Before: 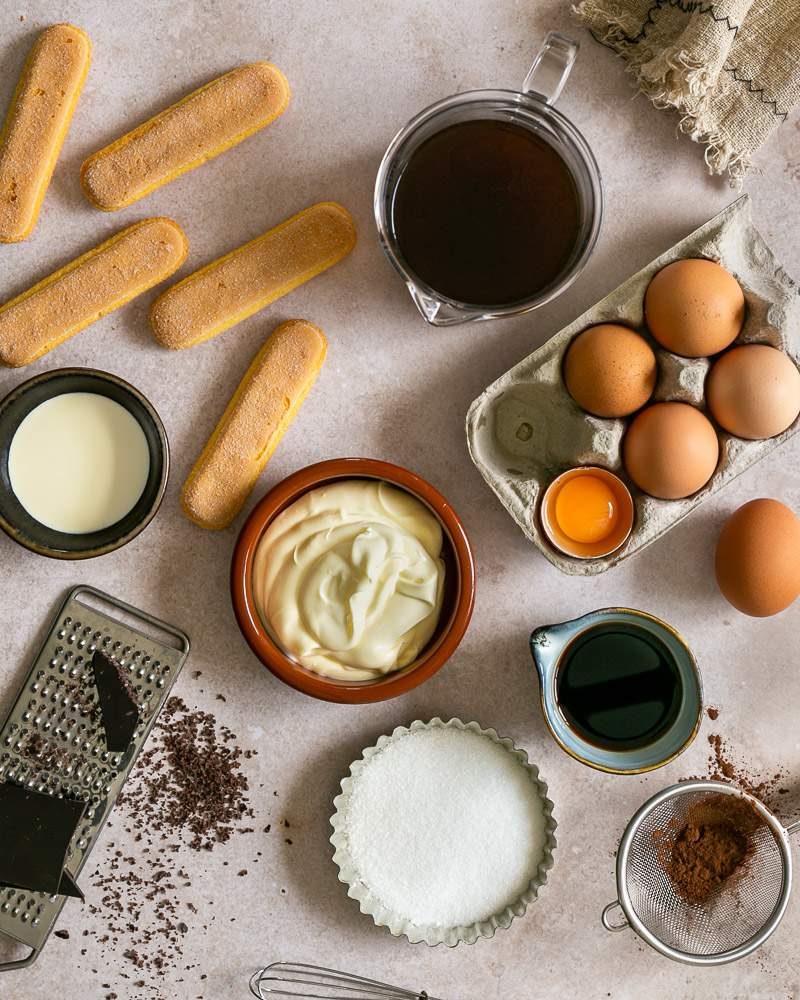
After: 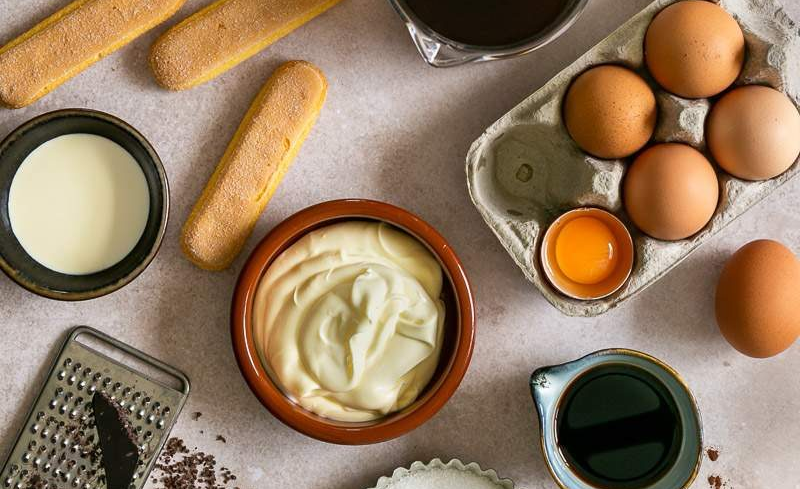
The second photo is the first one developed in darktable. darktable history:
crop and rotate: top 25.954%, bottom 25.07%
